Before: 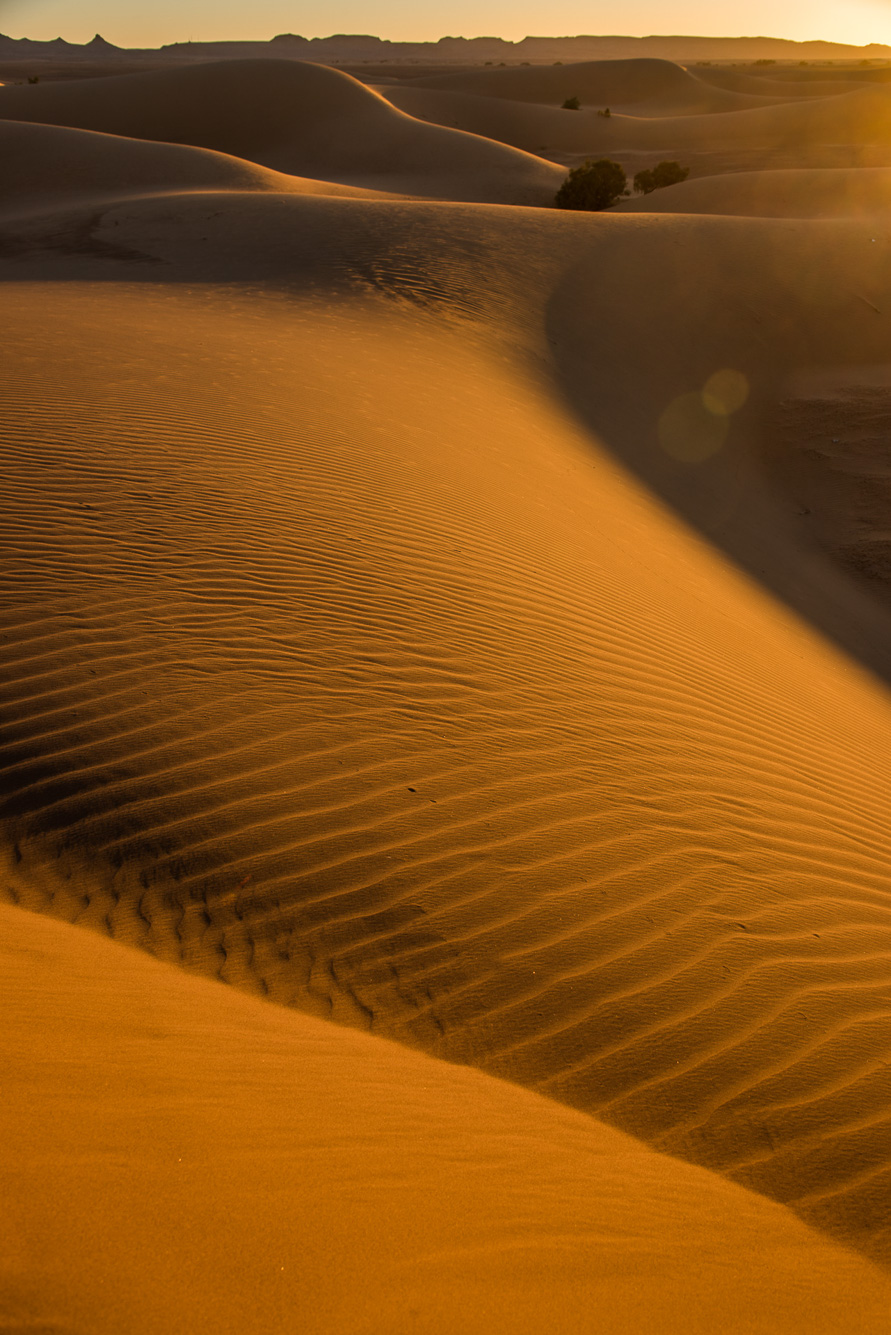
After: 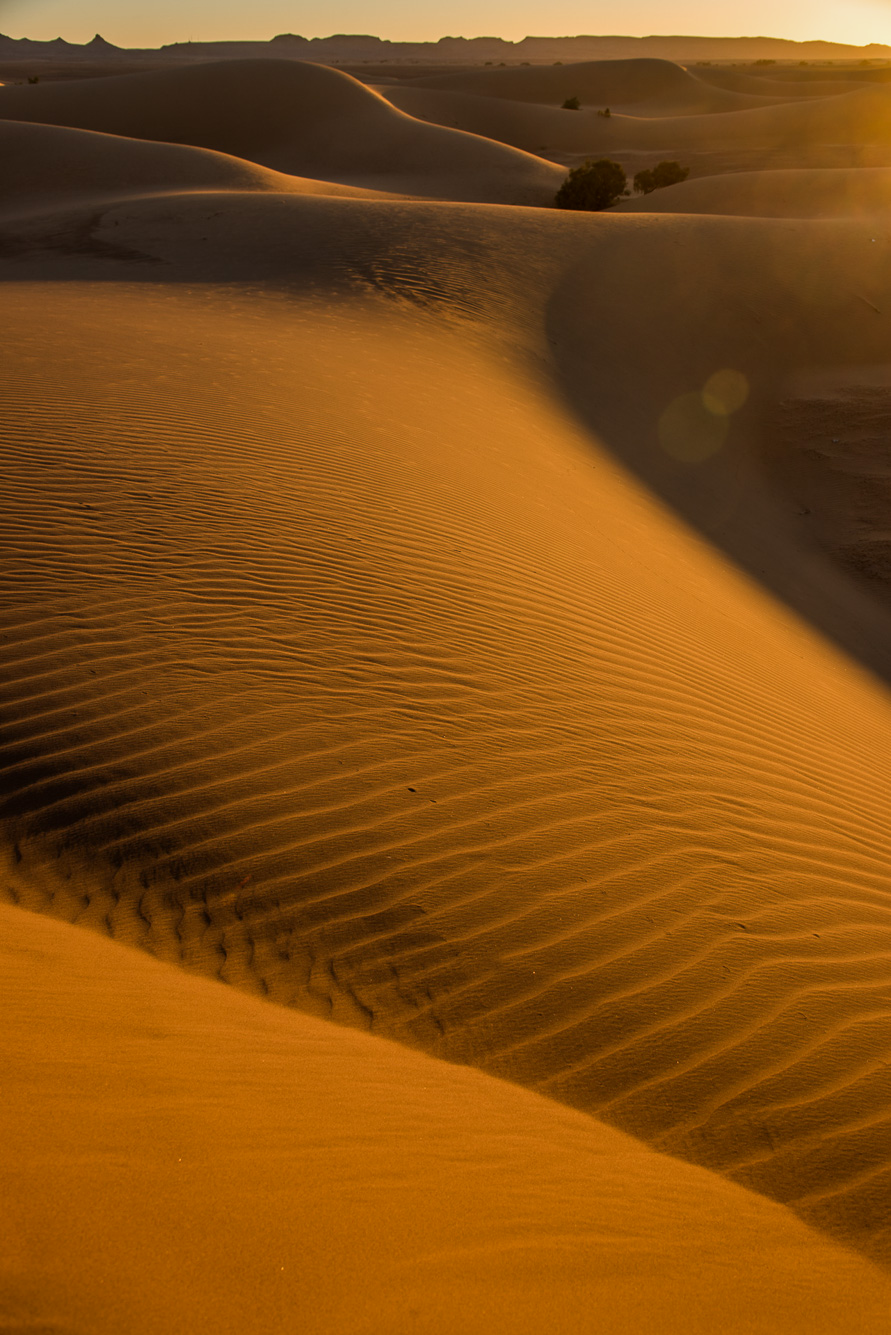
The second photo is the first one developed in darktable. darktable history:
exposure: black level correction 0.001, exposure -0.122 EV, compensate highlight preservation false
